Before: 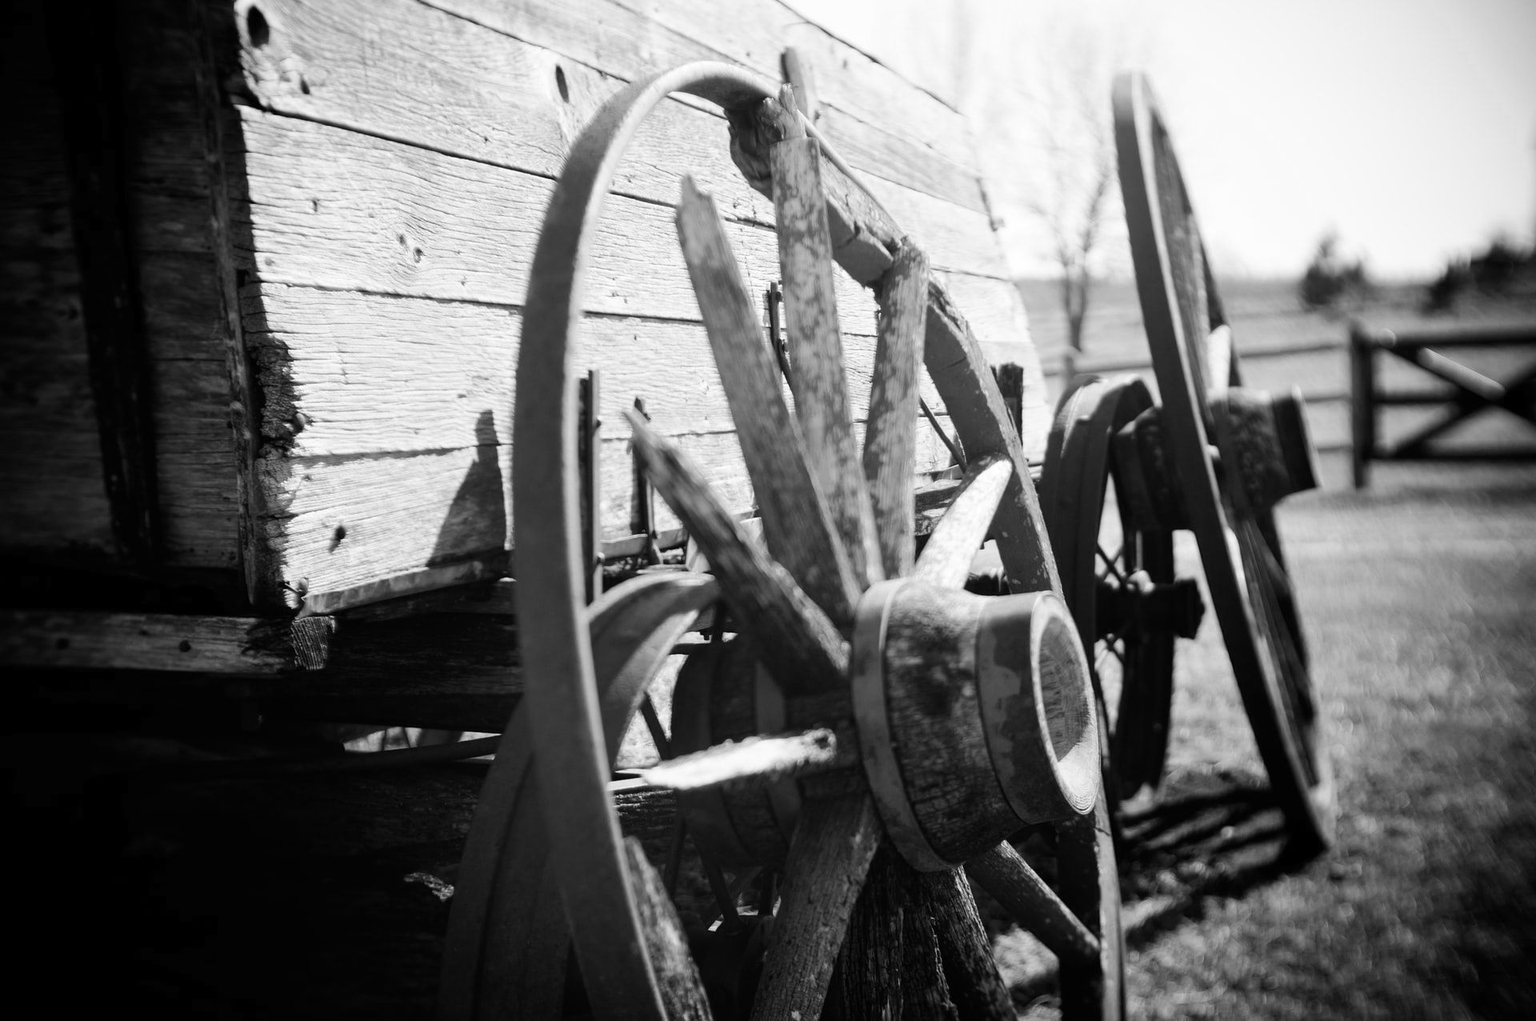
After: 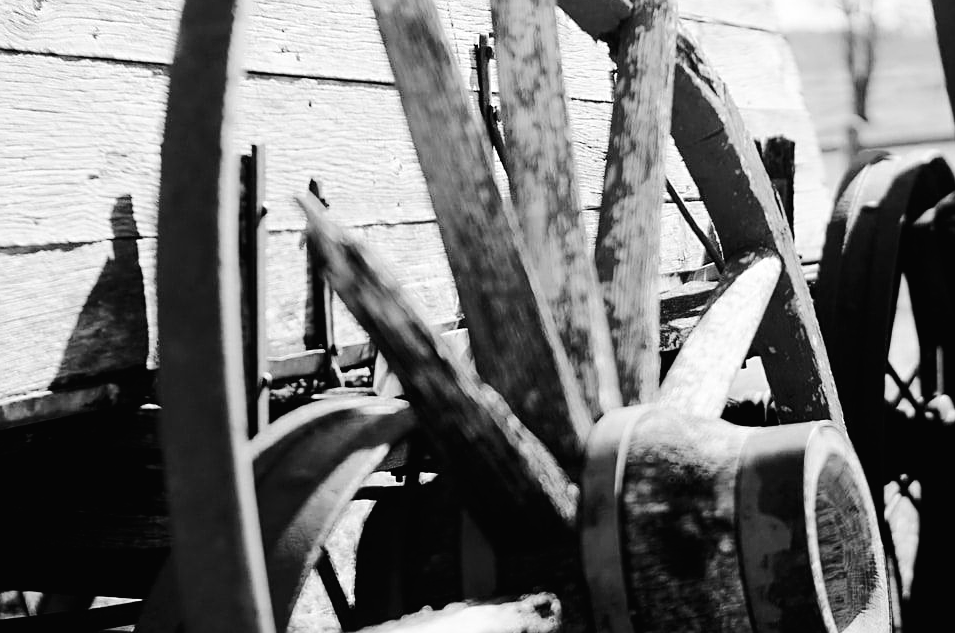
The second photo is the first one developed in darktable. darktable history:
base curve: curves: ch0 [(0, 0) (0.073, 0.04) (0.157, 0.139) (0.492, 0.492) (0.758, 0.758) (1, 1)], preserve colors none
crop: left 25.256%, top 24.926%, right 24.96%, bottom 25.396%
tone curve: curves: ch0 [(0, 0.013) (0.054, 0.018) (0.205, 0.191) (0.289, 0.292) (0.39, 0.424) (0.493, 0.551) (0.666, 0.743) (0.795, 0.841) (1, 0.998)]; ch1 [(0, 0) (0.385, 0.343) (0.439, 0.415) (0.494, 0.495) (0.501, 0.501) (0.51, 0.509) (0.548, 0.554) (0.586, 0.601) (0.66, 0.687) (0.783, 0.804) (1, 1)]; ch2 [(0, 0) (0.304, 0.31) (0.403, 0.399) (0.441, 0.428) (0.47, 0.469) (0.498, 0.496) (0.524, 0.538) (0.566, 0.579) (0.633, 0.665) (0.7, 0.711) (1, 1)], preserve colors none
sharpen: on, module defaults
